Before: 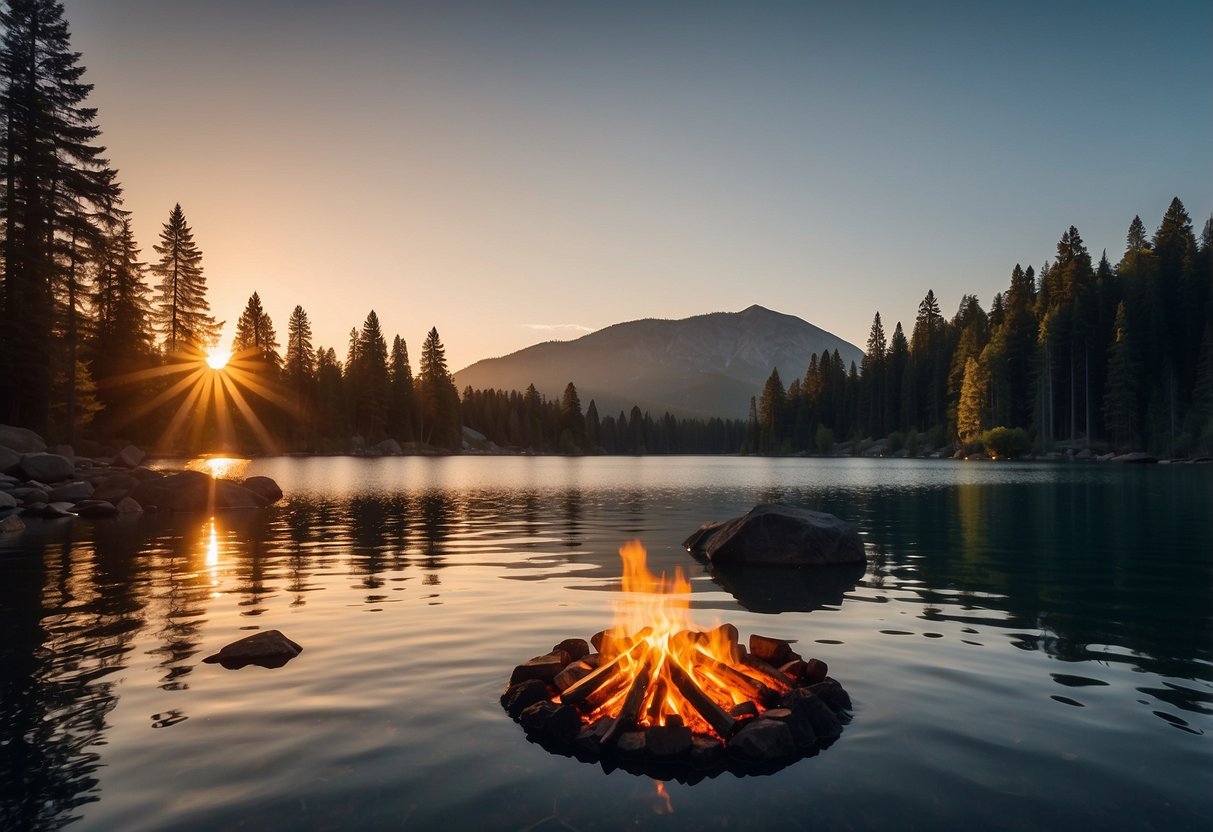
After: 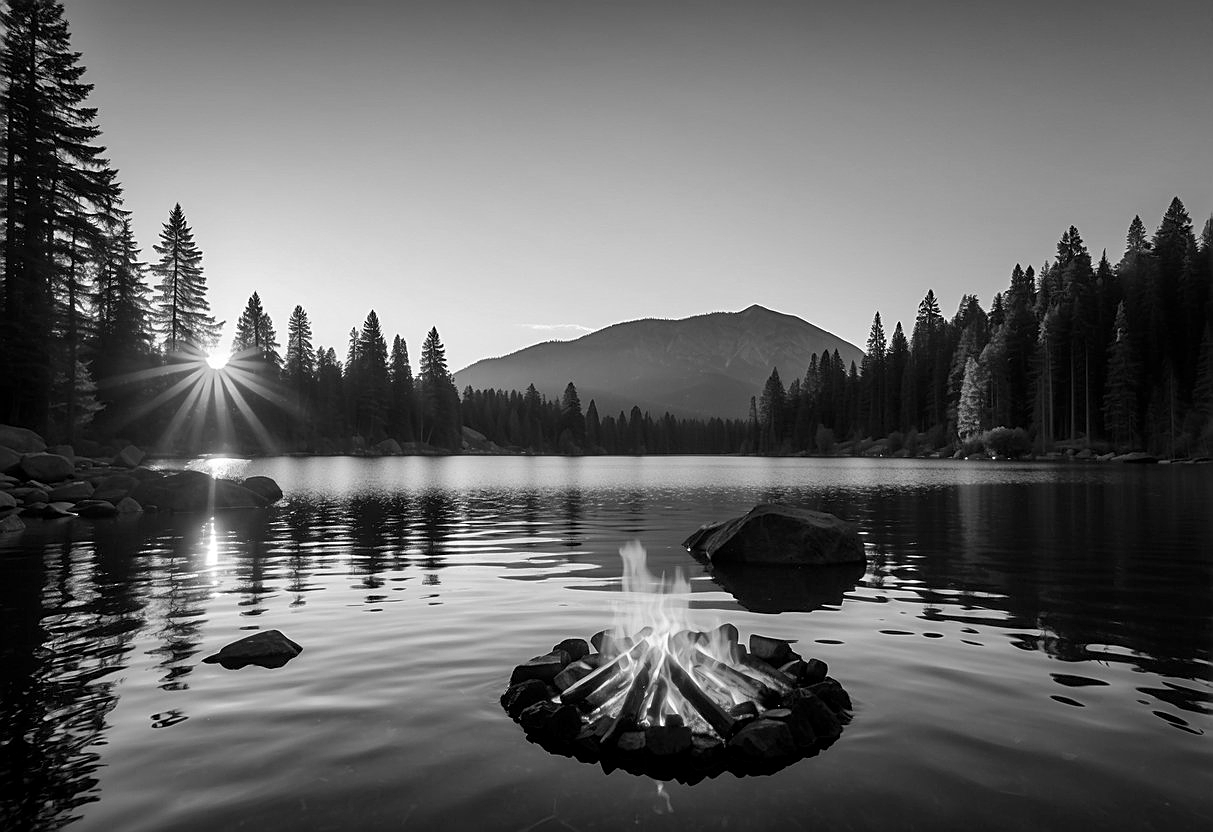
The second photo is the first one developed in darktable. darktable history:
exposure: black level correction 0.002, exposure 0.15 EV, compensate highlight preservation false
monochrome: on, module defaults
color correction: highlights a* 2.72, highlights b* 22.8
sharpen: on, module defaults
